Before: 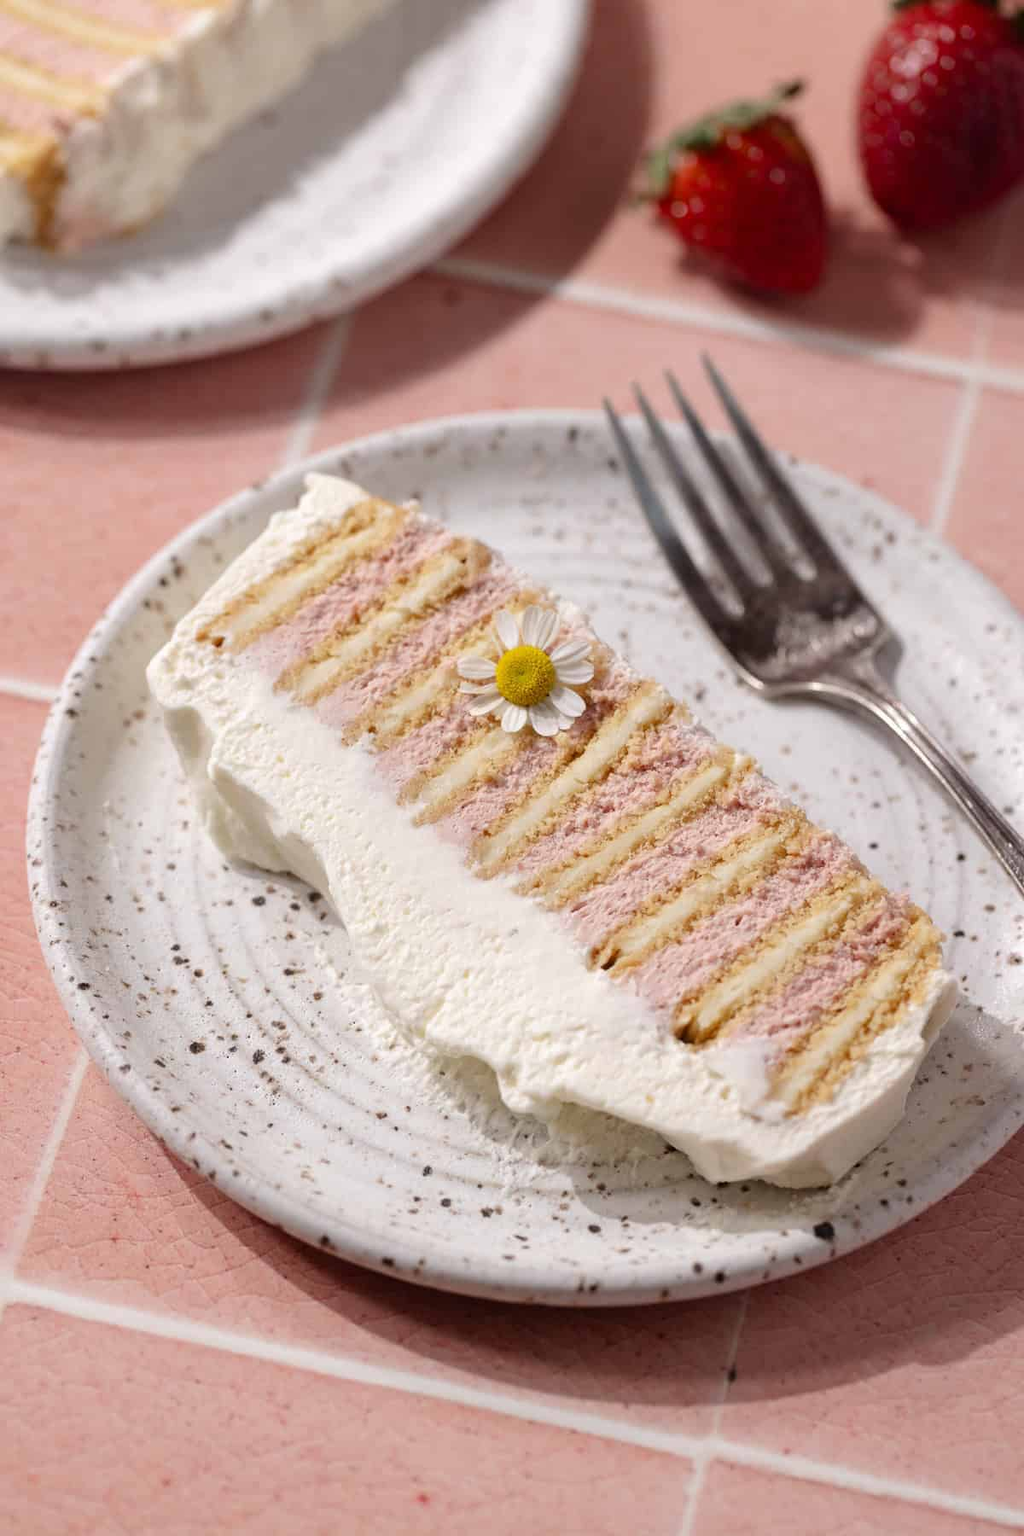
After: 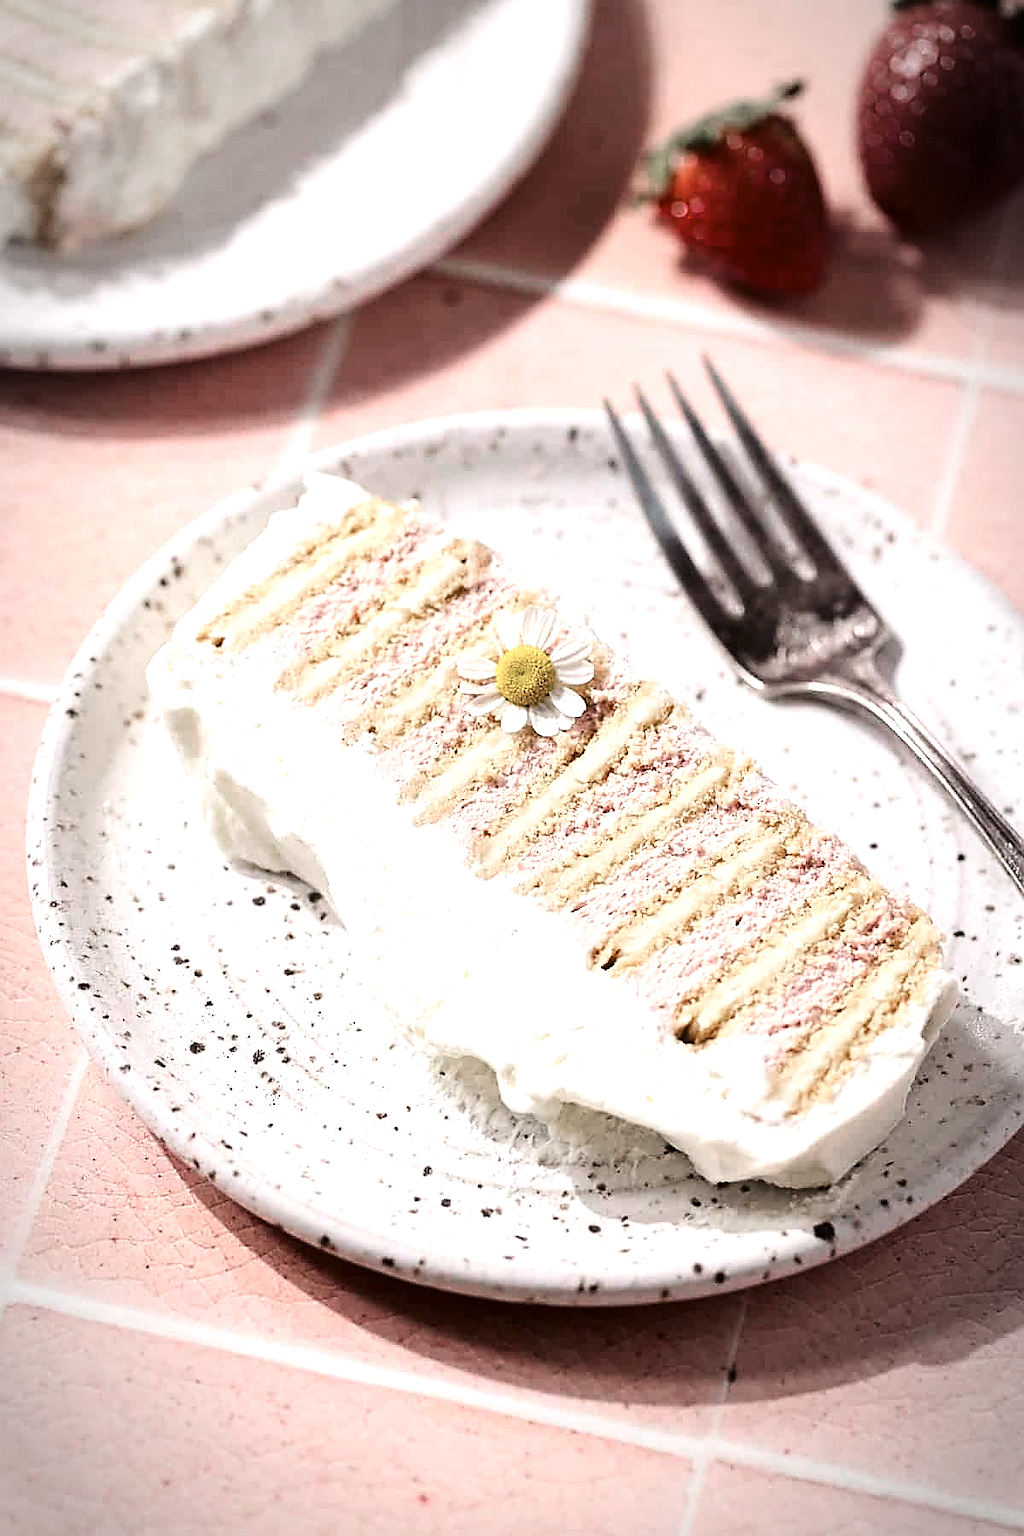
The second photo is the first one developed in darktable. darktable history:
exposure: exposure 0.77 EV, compensate highlight preservation false
vibrance: vibrance 0%
tone curve: curves: ch0 [(0, 0) (0.004, 0.001) (0.133, 0.112) (0.325, 0.362) (0.832, 0.893) (1, 1)], color space Lab, linked channels, preserve colors none
sharpen: radius 1.4, amount 1.25, threshold 0.7
vignetting: automatic ratio true
contrast brightness saturation: brightness -0.2, saturation 0.08
color zones: curves: ch0 [(0, 0.559) (0.153, 0.551) (0.229, 0.5) (0.429, 0.5) (0.571, 0.5) (0.714, 0.5) (0.857, 0.5) (1, 0.559)]; ch1 [(0, 0.417) (0.112, 0.336) (0.213, 0.26) (0.429, 0.34) (0.571, 0.35) (0.683, 0.331) (0.857, 0.344) (1, 0.417)]
